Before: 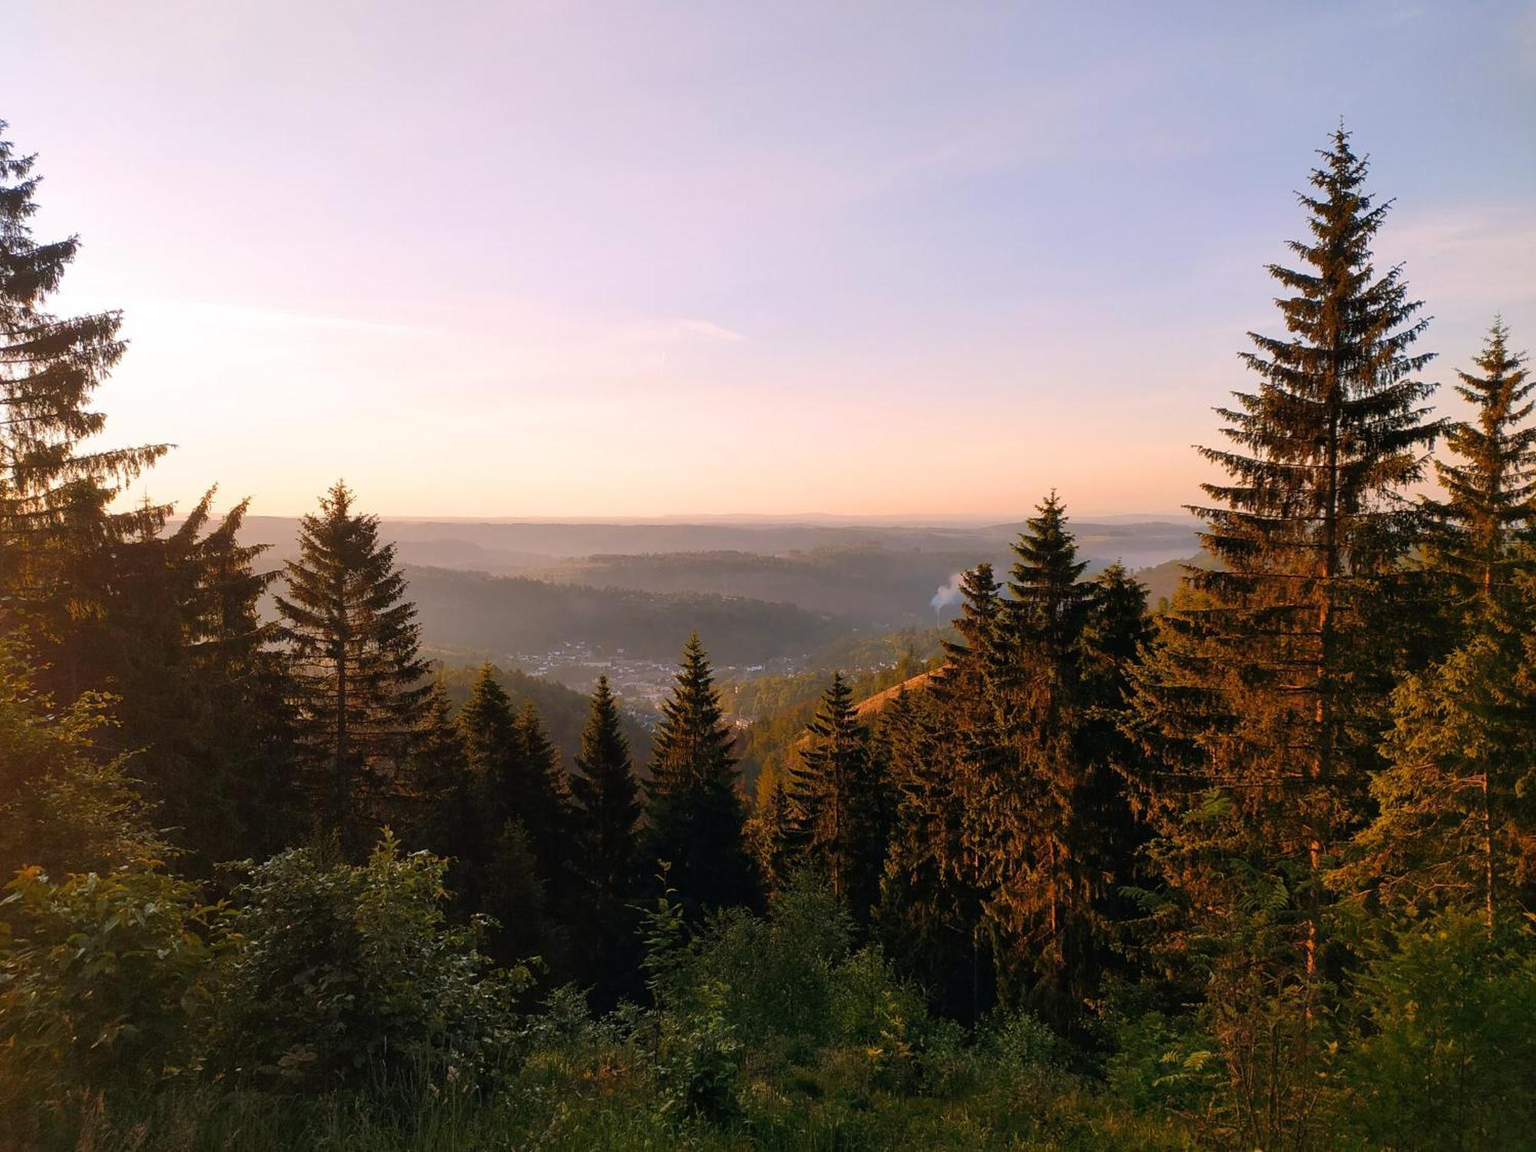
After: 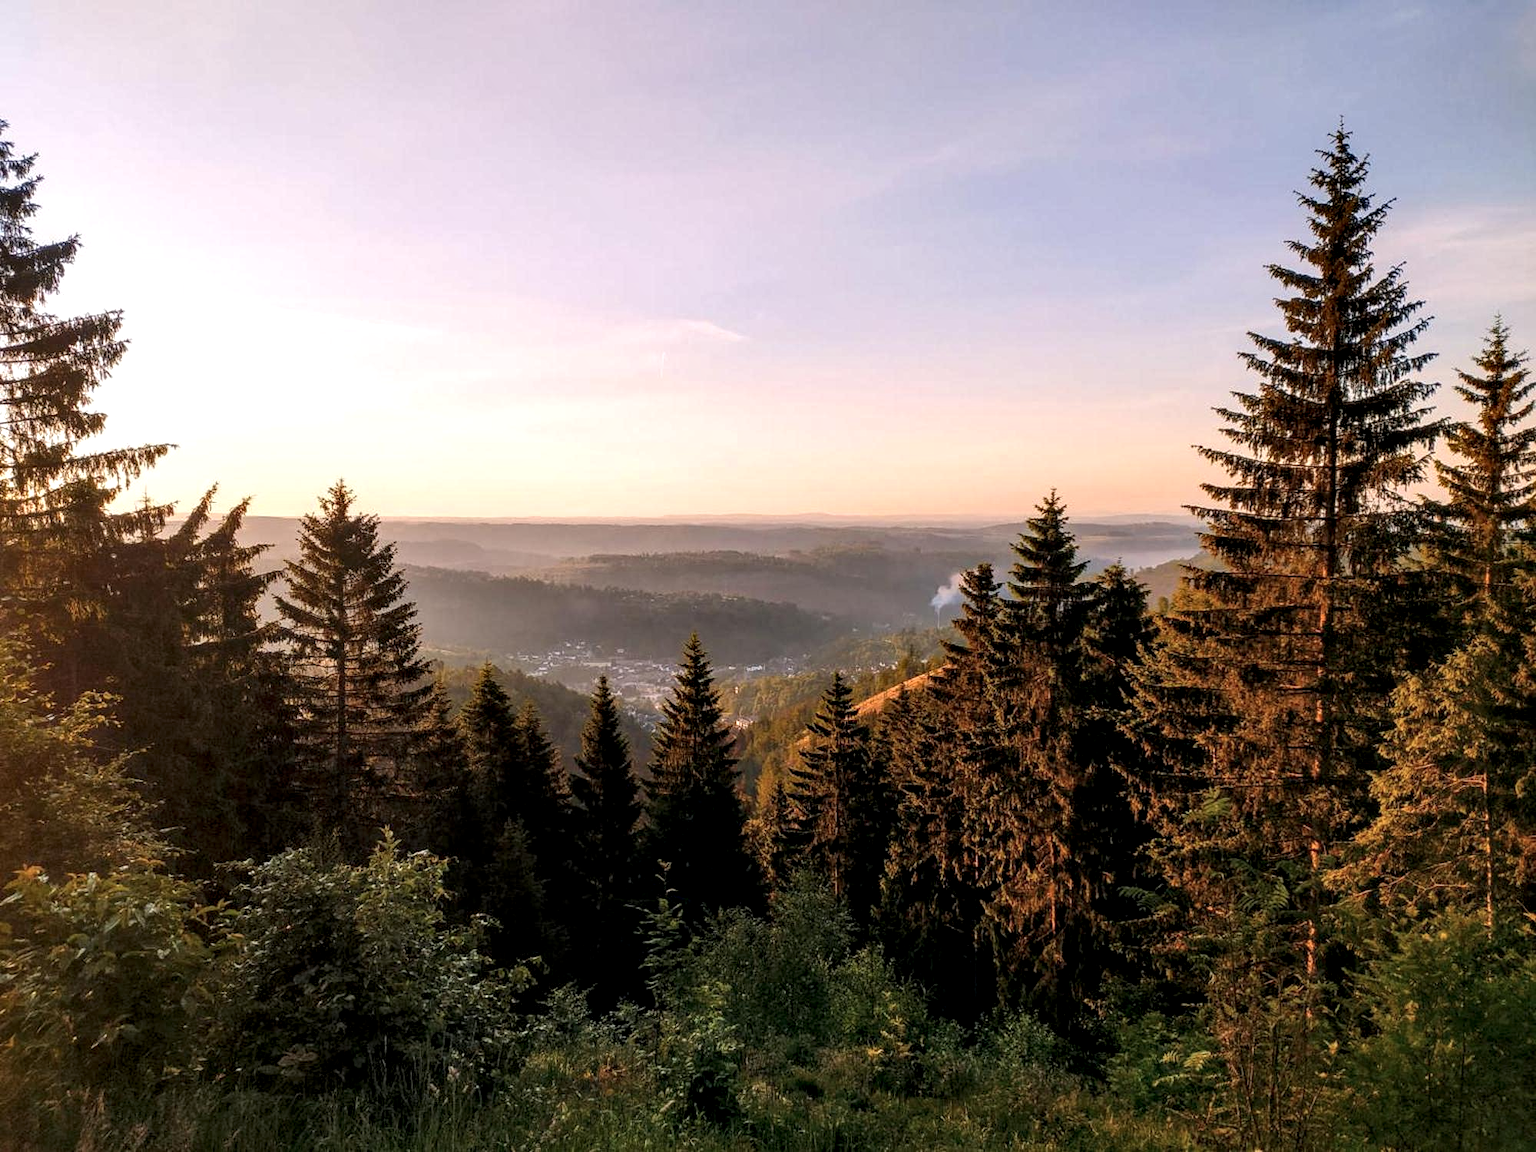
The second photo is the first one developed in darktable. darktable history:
local contrast: highlights 79%, shadows 56%, detail 175%, midtone range 0.424
